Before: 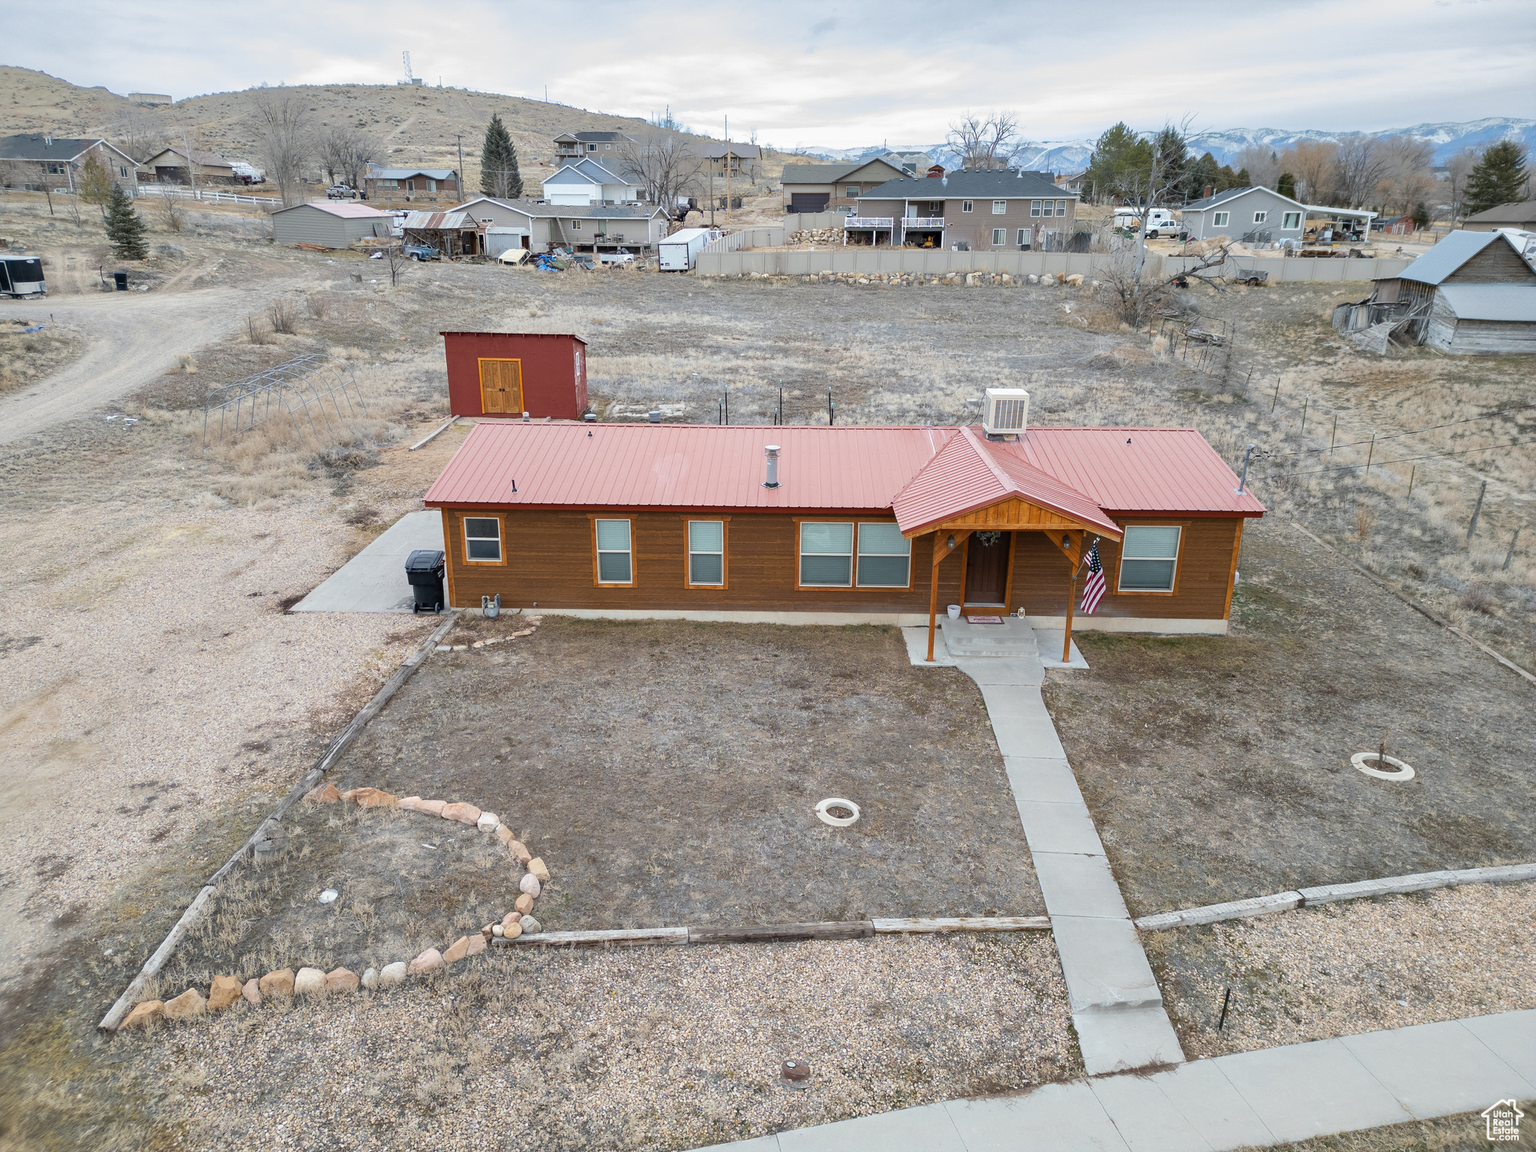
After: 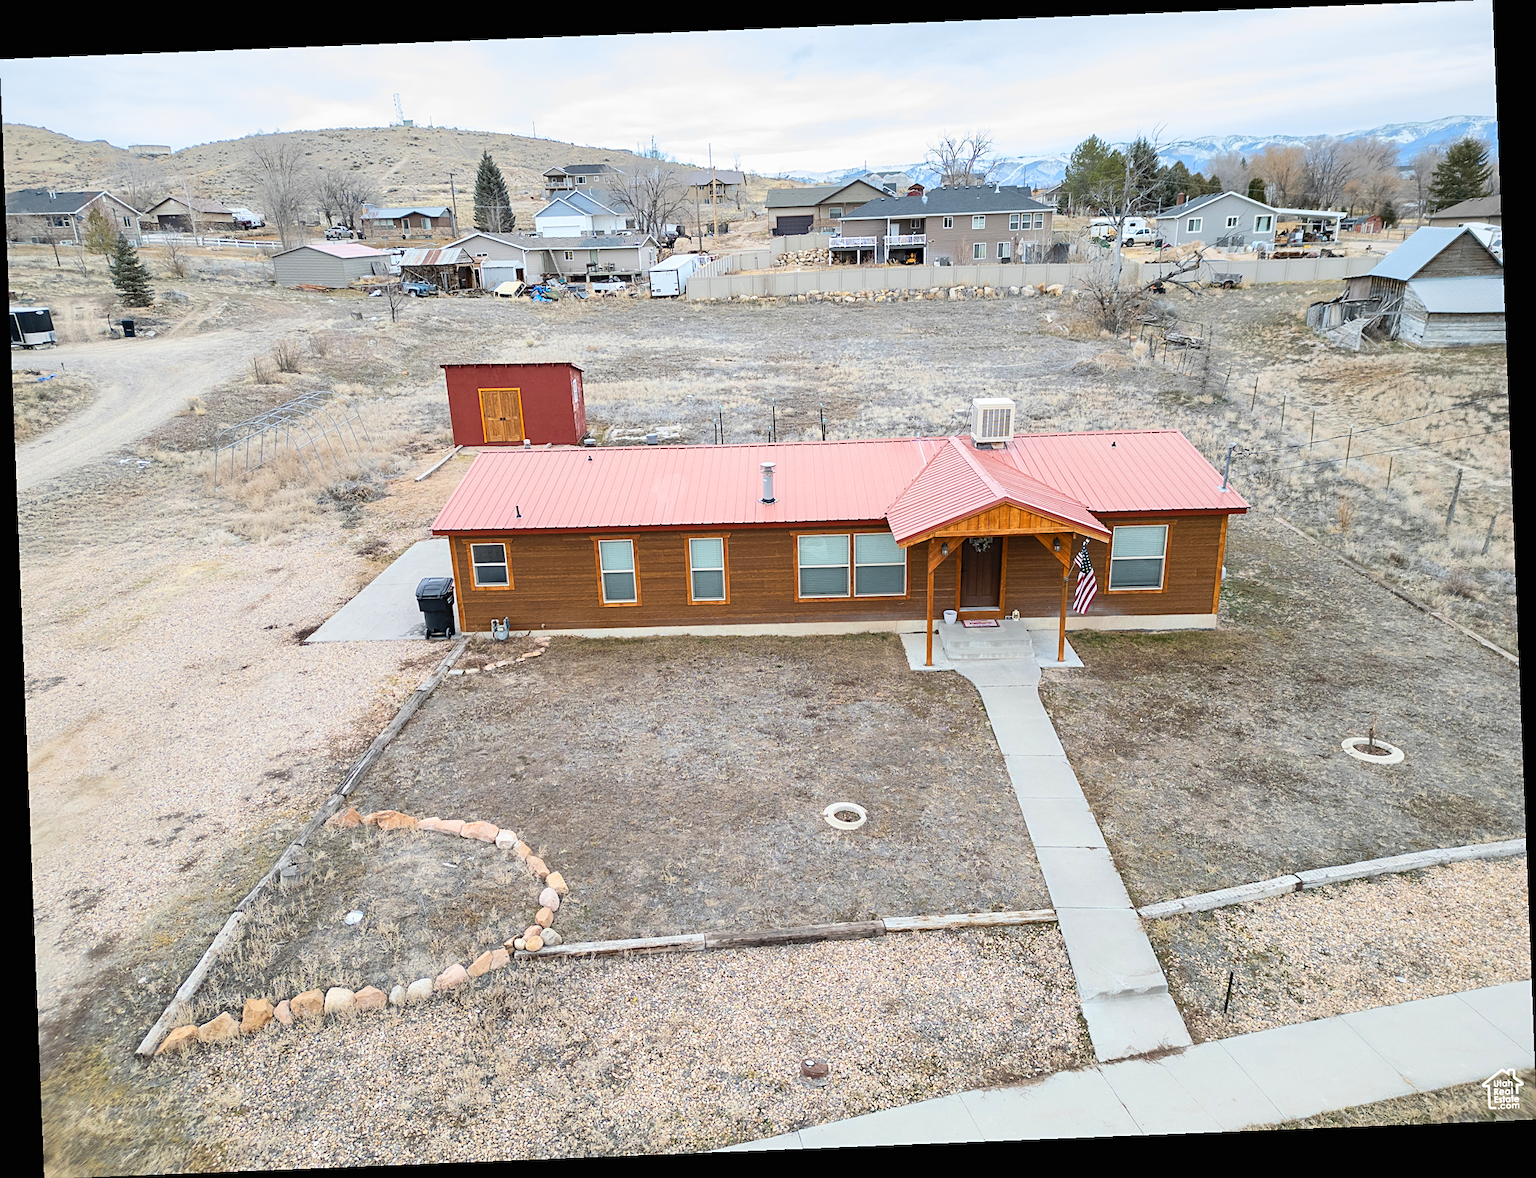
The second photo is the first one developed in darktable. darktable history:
sharpen: on, module defaults
exposure: black level correction 0, exposure 0.68 EV, compensate exposure bias true, compensate highlight preservation false
contrast brightness saturation: contrast 0.2, brightness 0.16, saturation 0.22
rotate and perspective: rotation -2.29°, automatic cropping off
